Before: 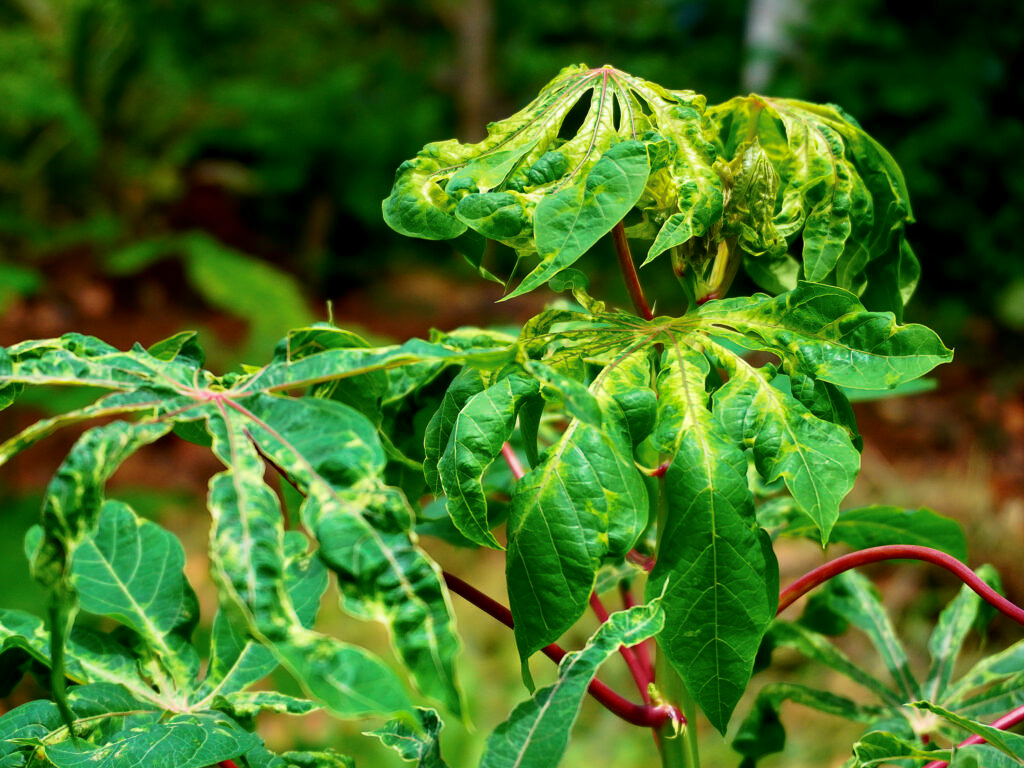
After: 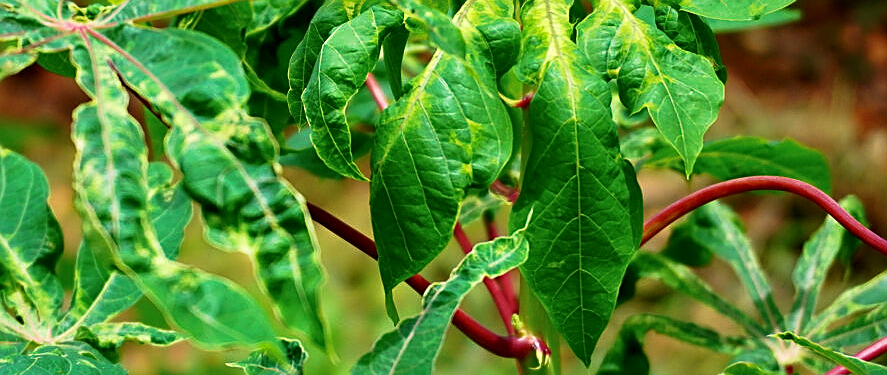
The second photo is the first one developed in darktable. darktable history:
sharpen: on, module defaults
crop and rotate: left 13.306%, top 48.129%, bottom 2.928%
